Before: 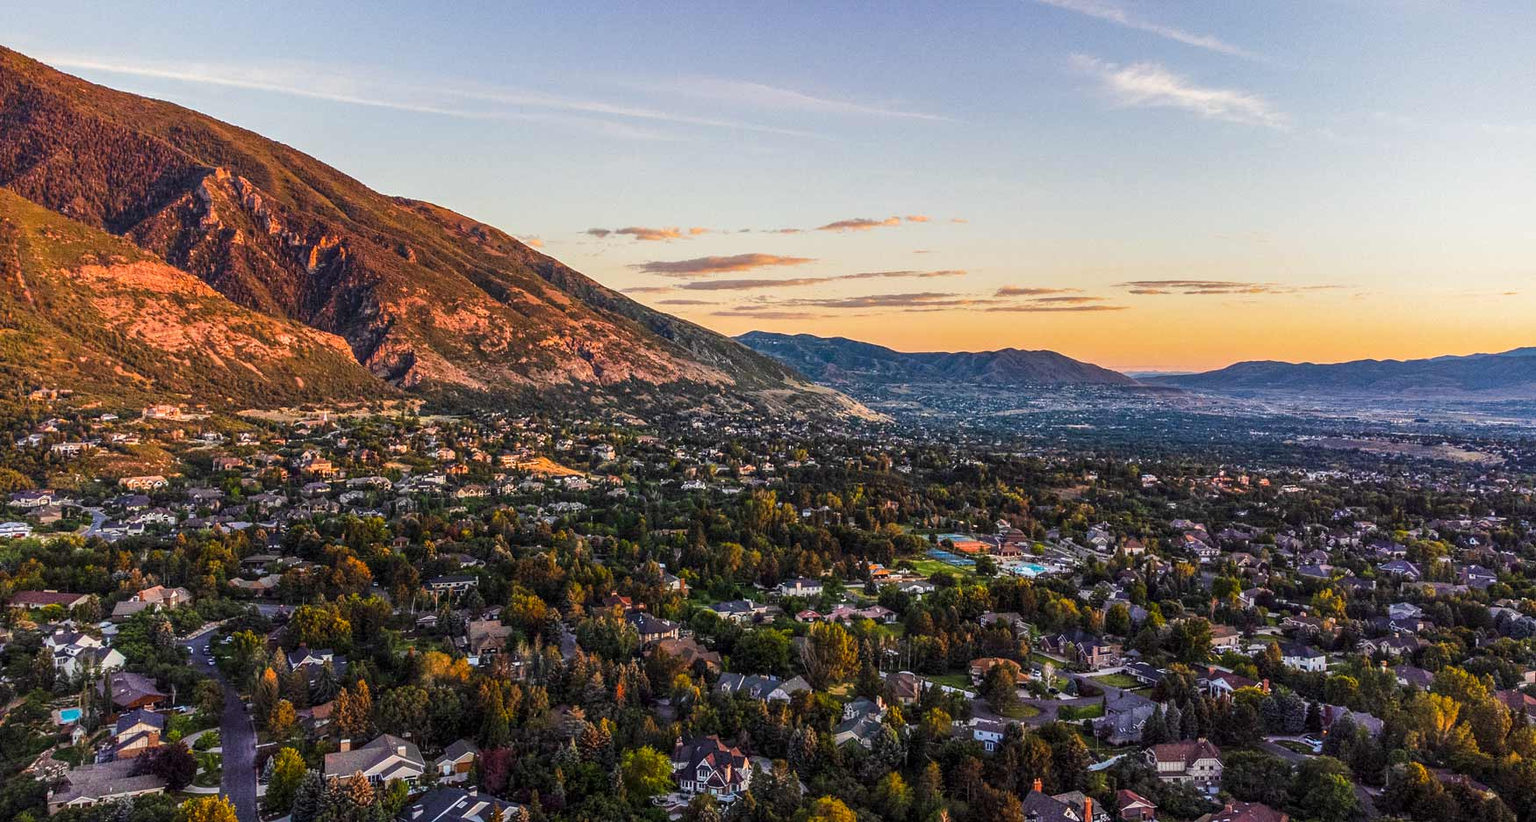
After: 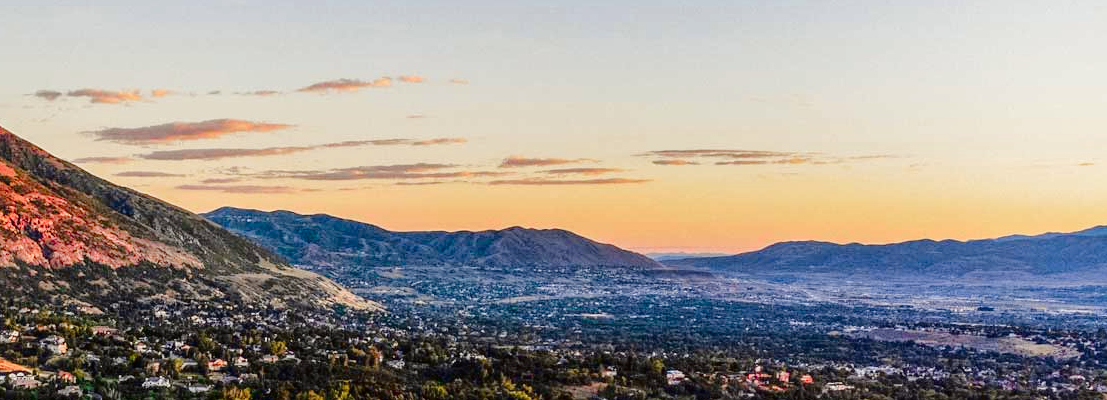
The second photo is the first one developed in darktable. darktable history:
tone curve: curves: ch0 [(0, 0) (0.068, 0.031) (0.175, 0.139) (0.32, 0.345) (0.495, 0.544) (0.748, 0.762) (0.993, 0.954)]; ch1 [(0, 0) (0.294, 0.184) (0.34, 0.303) (0.371, 0.344) (0.441, 0.408) (0.477, 0.474) (0.499, 0.5) (0.529, 0.523) (0.677, 0.762) (1, 1)]; ch2 [(0, 0) (0.431, 0.419) (0.495, 0.502) (0.524, 0.534) (0.557, 0.56) (0.634, 0.654) (0.728, 0.722) (1, 1)], color space Lab, independent channels, preserve colors none
color balance rgb: power › hue 329.91°, perceptual saturation grading › global saturation 20%, perceptual saturation grading › highlights -48.891%, perceptual saturation grading › shadows 25.673%, contrast 4.152%
crop: left 36.26%, top 18.222%, right 0.48%, bottom 38.996%
